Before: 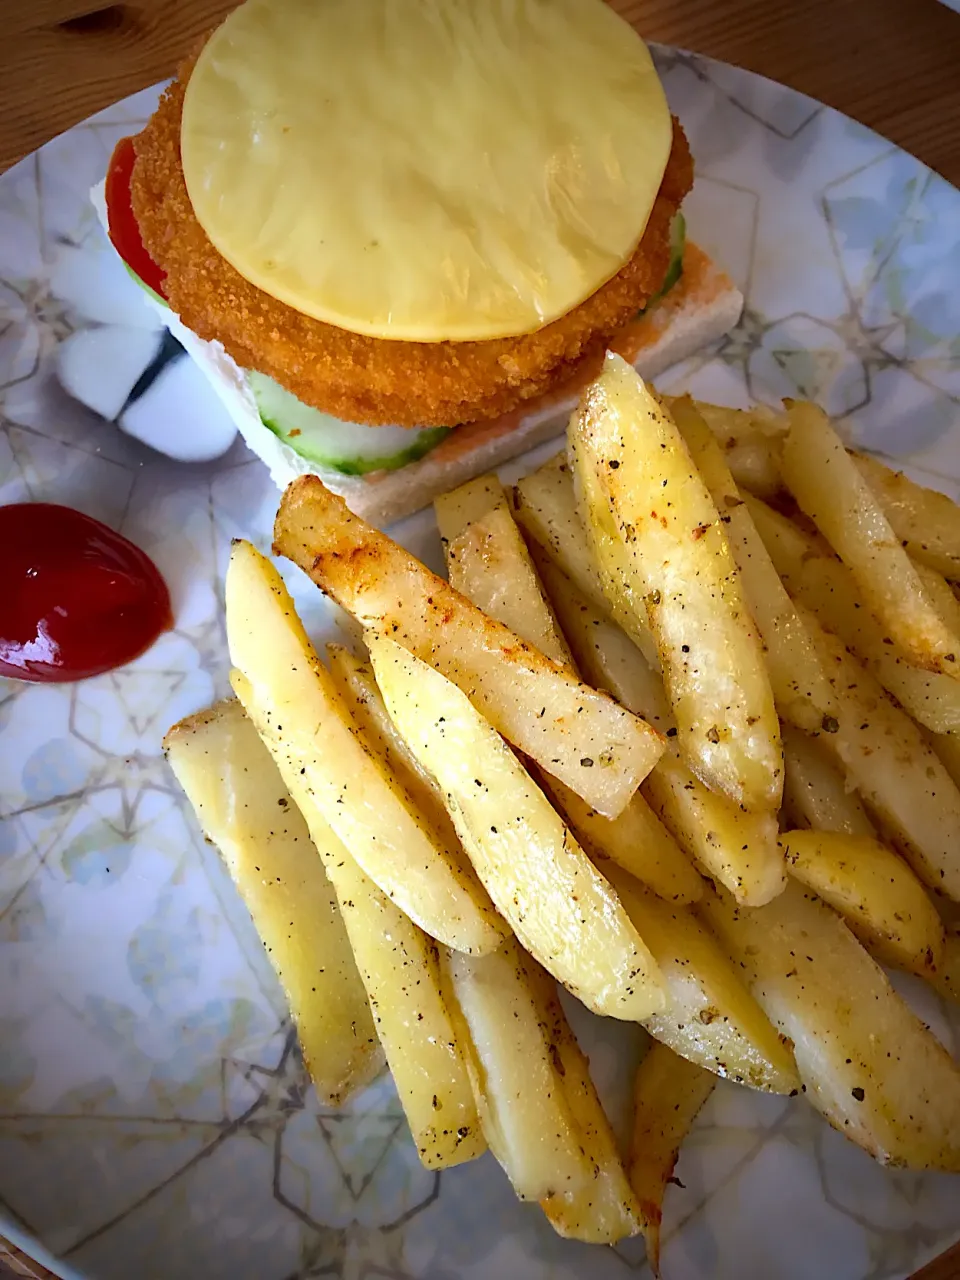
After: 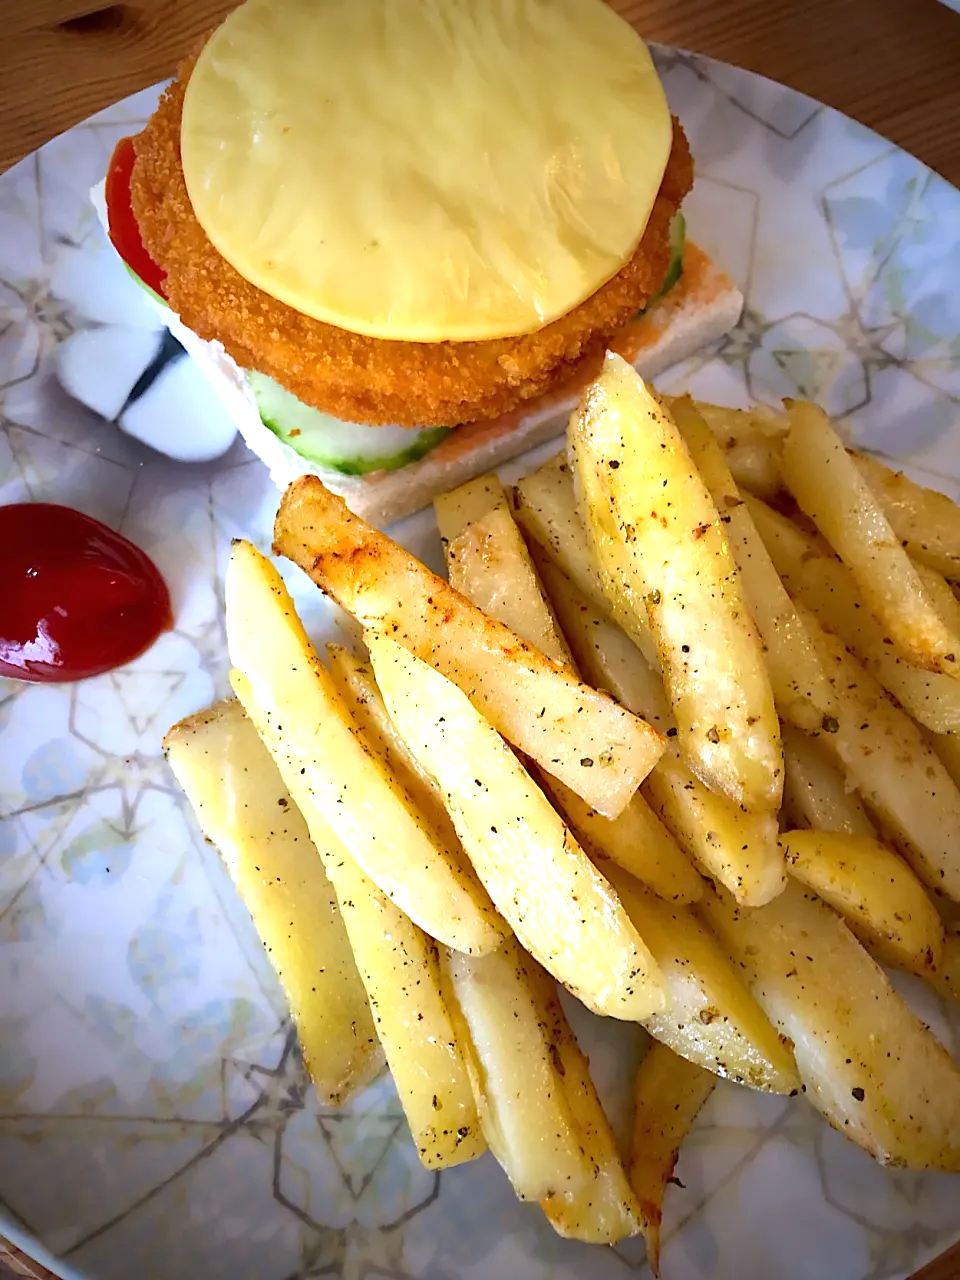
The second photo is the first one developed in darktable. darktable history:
exposure: black level correction 0, exposure 0.5 EV, compensate highlight preservation false
